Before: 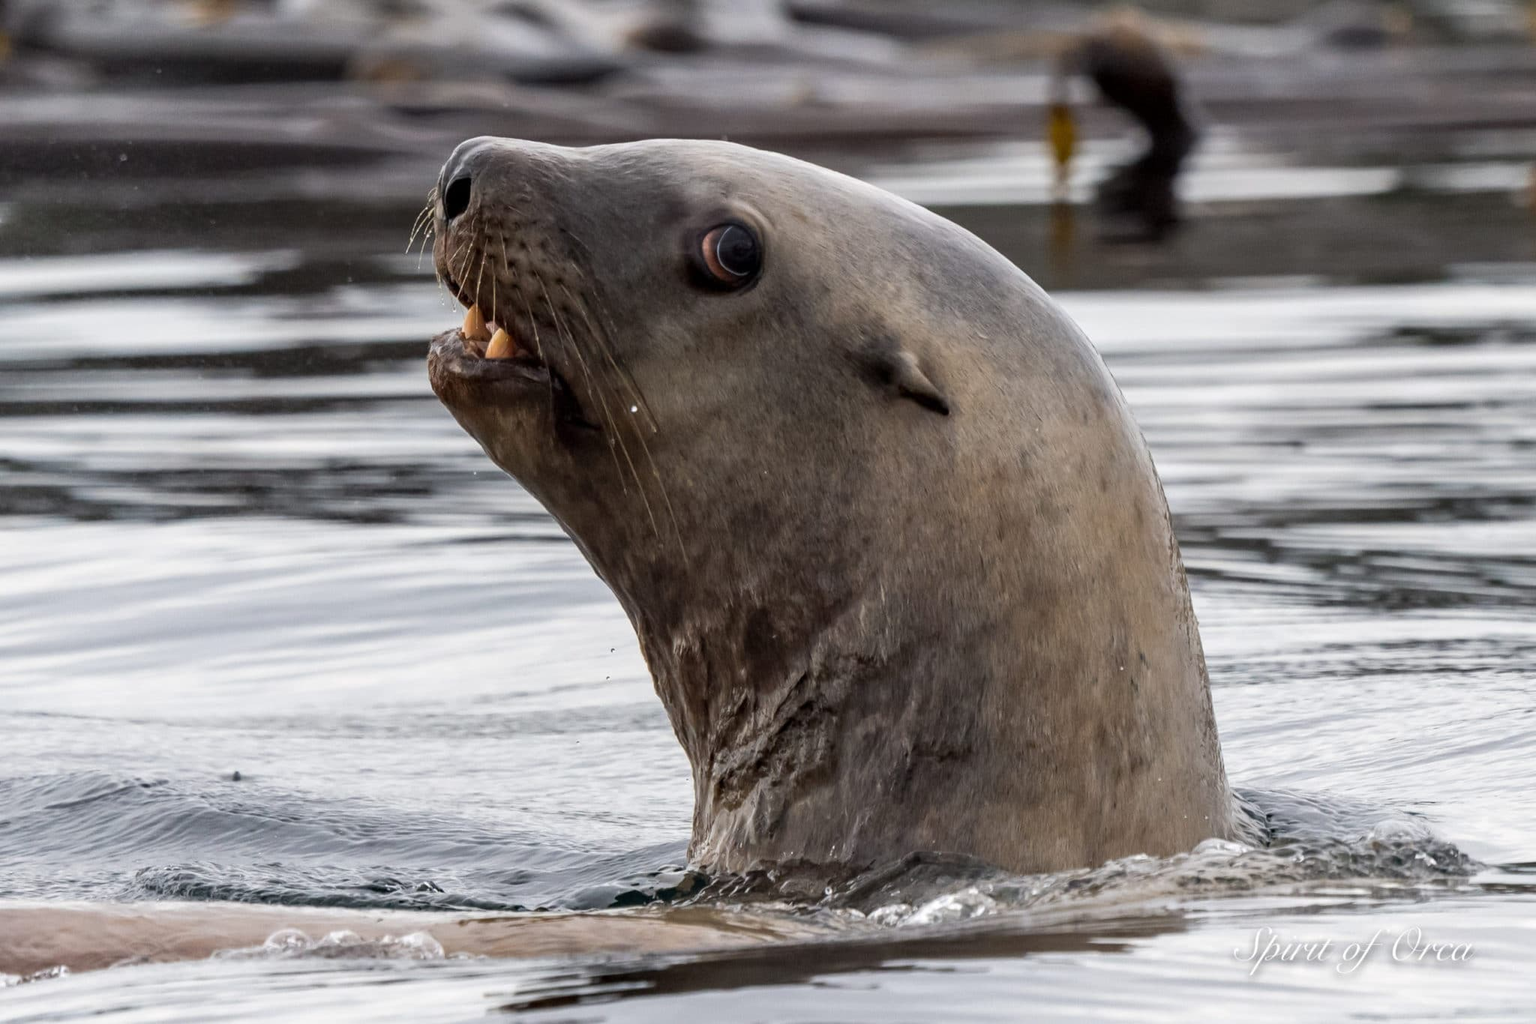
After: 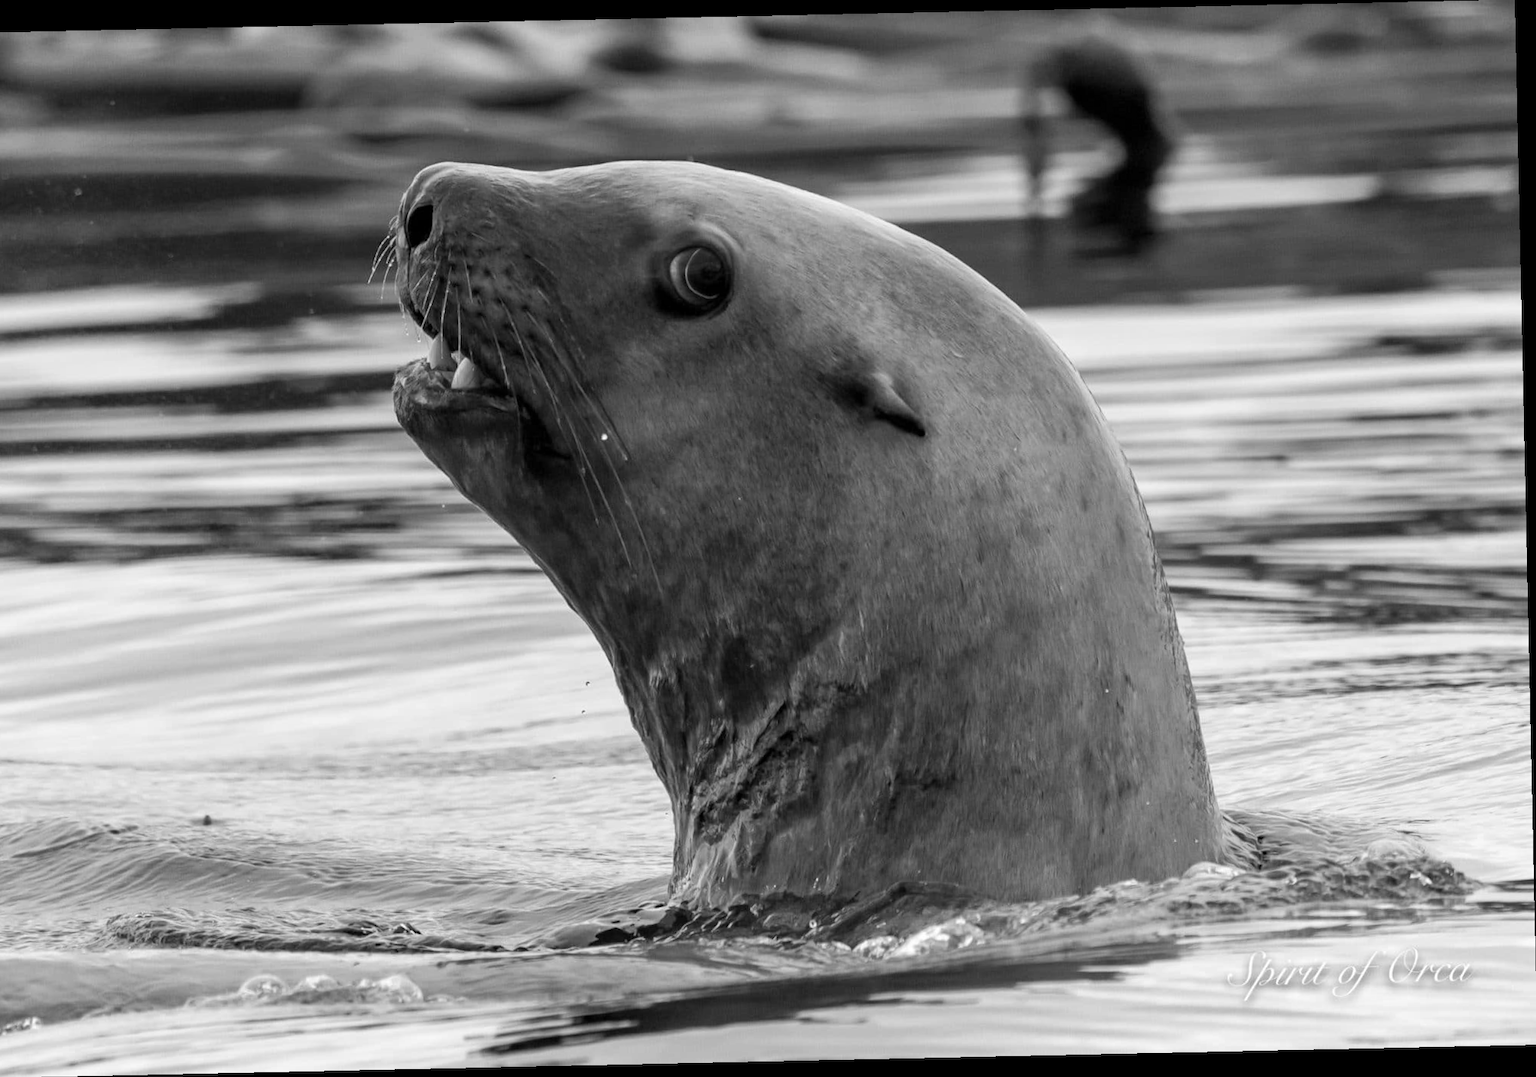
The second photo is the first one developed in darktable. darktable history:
monochrome: on, module defaults
color balance rgb: perceptual saturation grading › global saturation 20%, global vibrance 10%
crop and rotate: left 3.238%
rotate and perspective: rotation -1.24°, automatic cropping off
